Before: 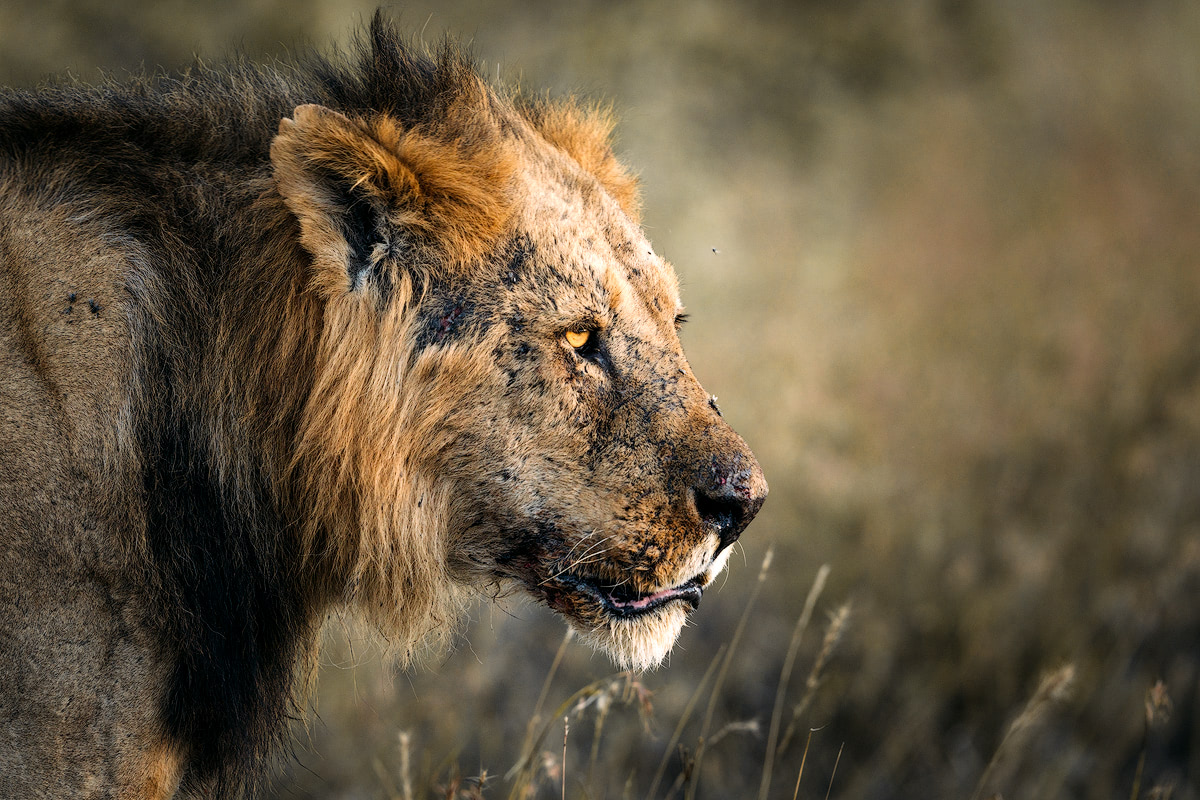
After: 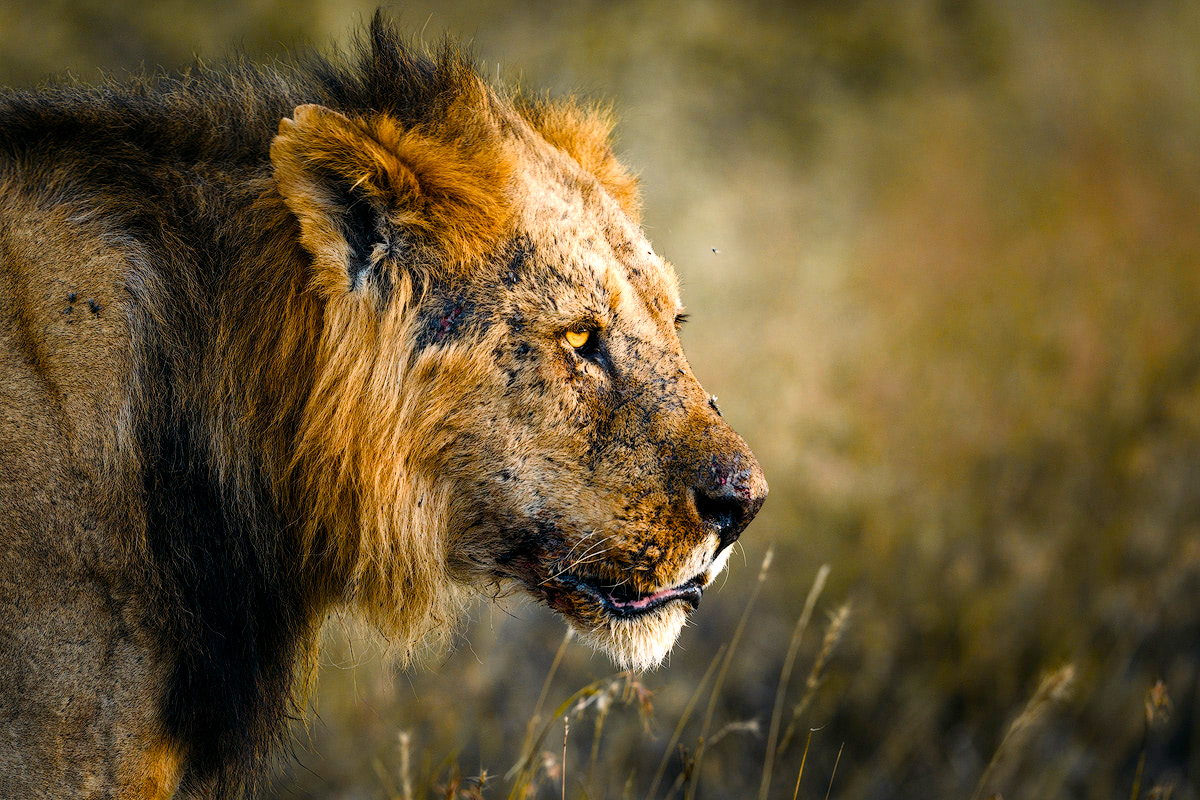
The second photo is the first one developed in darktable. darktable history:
color balance rgb: perceptual saturation grading › global saturation 38.718%, perceptual saturation grading › highlights -24.883%, perceptual saturation grading › mid-tones 34.931%, perceptual saturation grading › shadows 35.394%, contrast 4.881%
